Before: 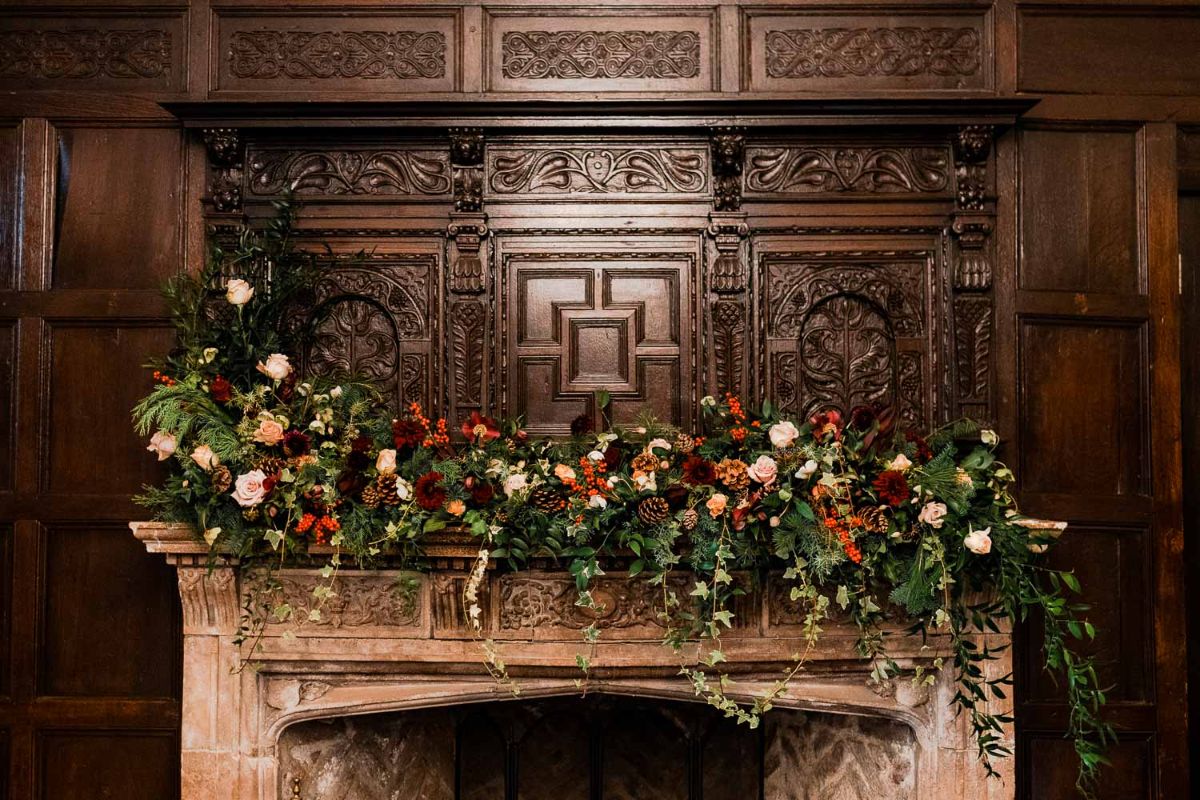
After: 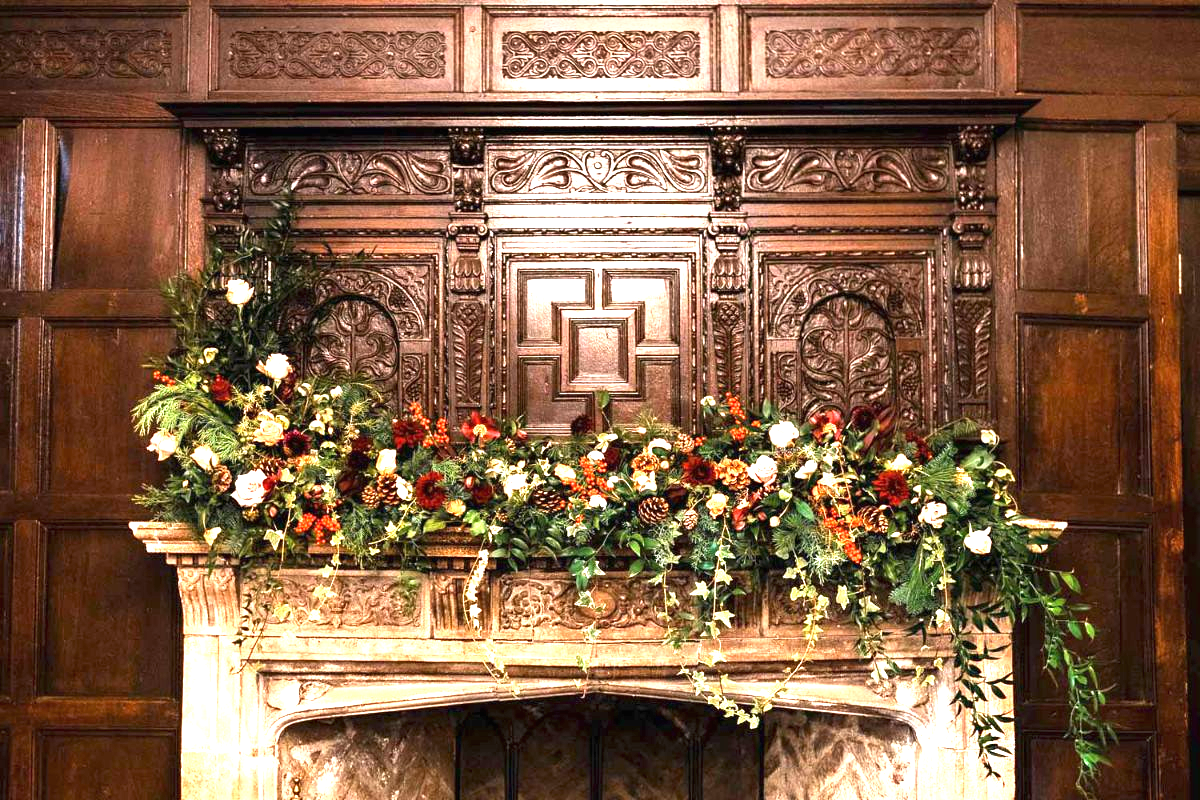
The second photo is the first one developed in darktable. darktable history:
graduated density: density 0.38 EV, hardness 21%, rotation -6.11°, saturation 32%
exposure: black level correction 0, exposure 1.675 EV, compensate exposure bias true, compensate highlight preservation false
shadows and highlights: shadows 12, white point adjustment 1.2, soften with gaussian
tone equalizer: on, module defaults
